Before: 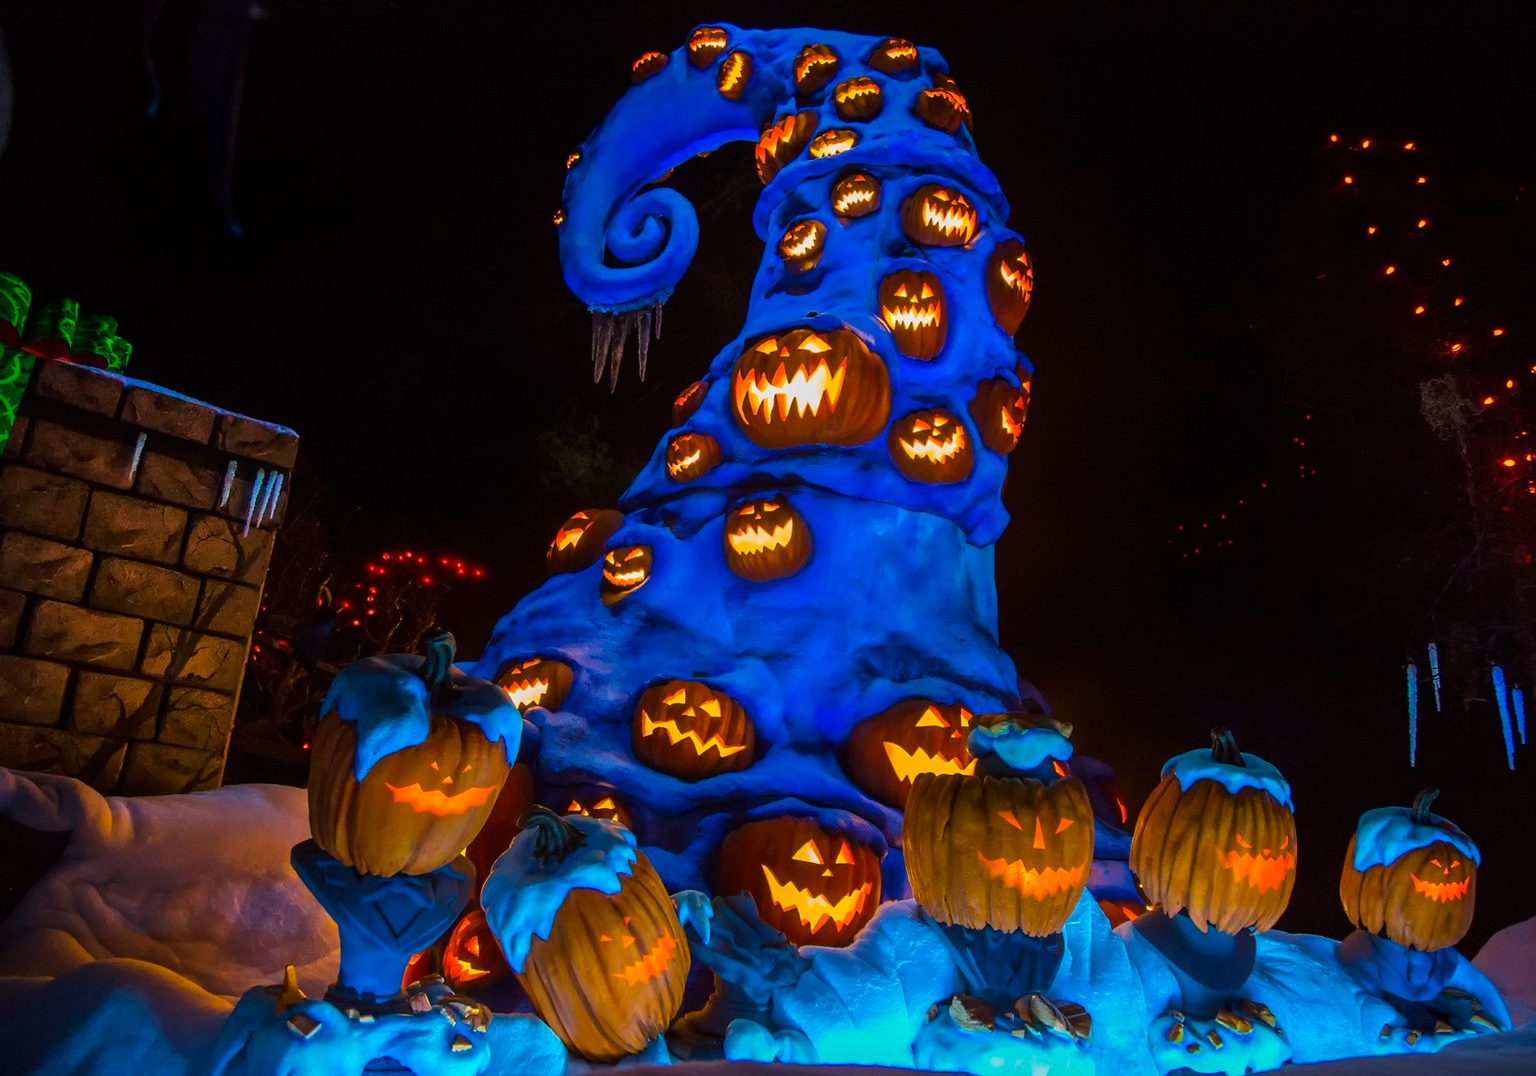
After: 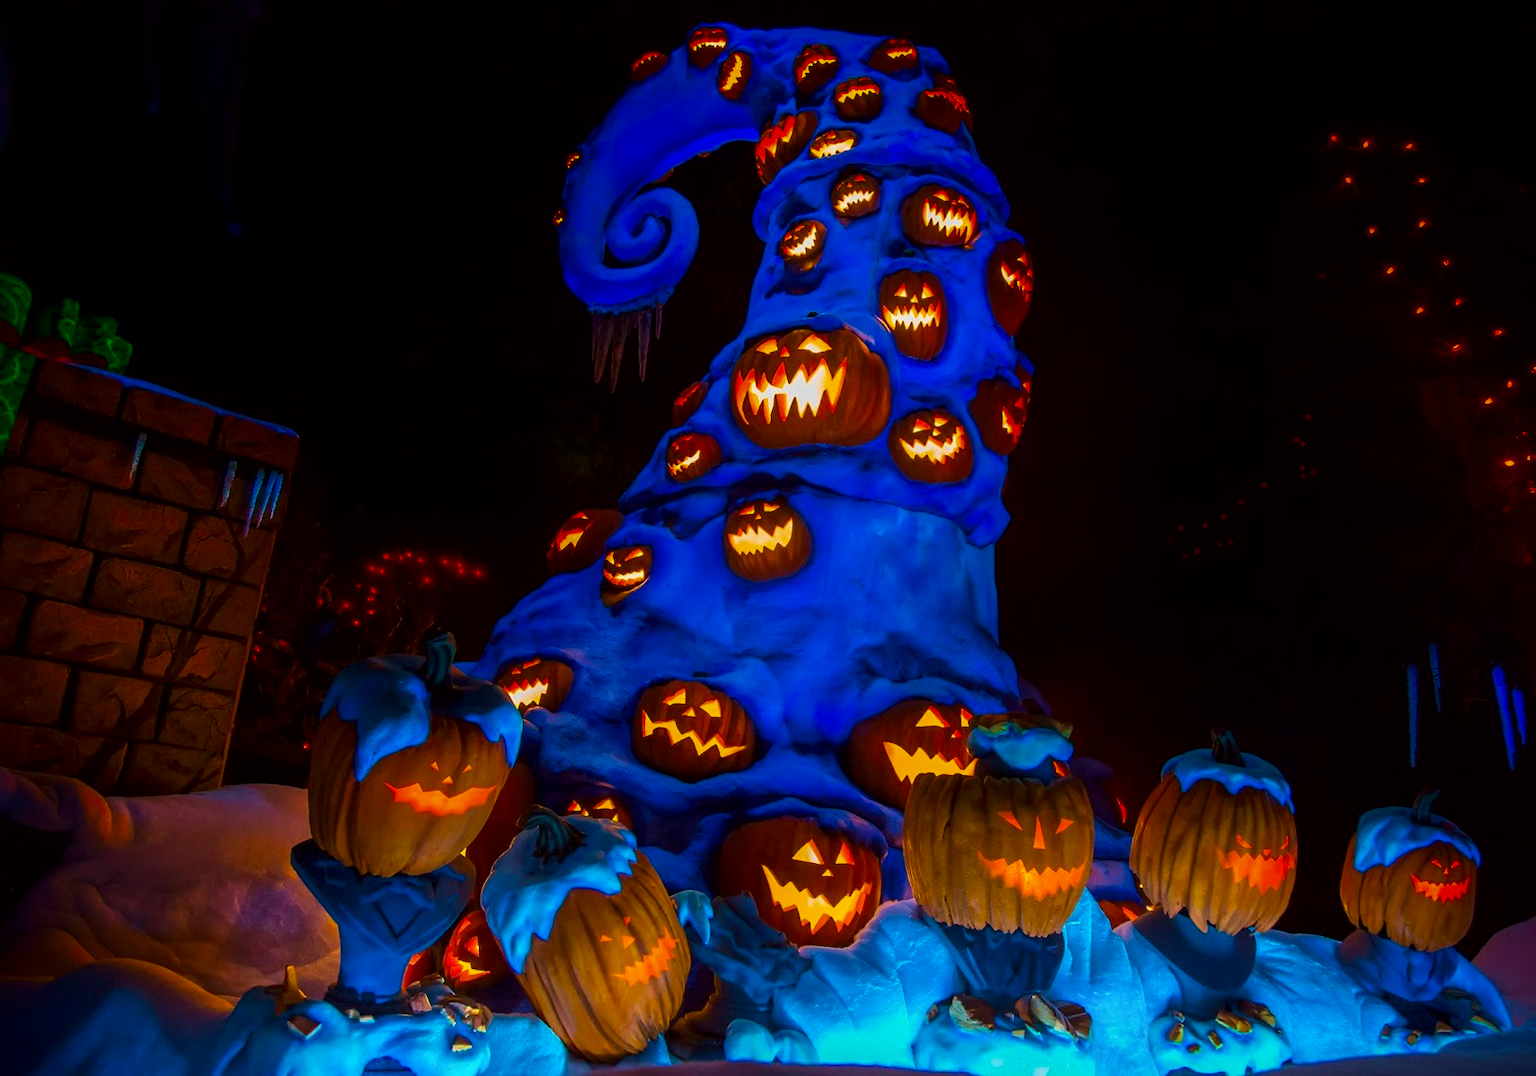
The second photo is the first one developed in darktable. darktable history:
local contrast: mode bilateral grid, contrast 21, coarseness 49, detail 120%, midtone range 0.2
velvia: strength 37.15%
shadows and highlights: shadows -53.81, highlights 84.4, highlights color adjustment 42.34%, soften with gaussian
